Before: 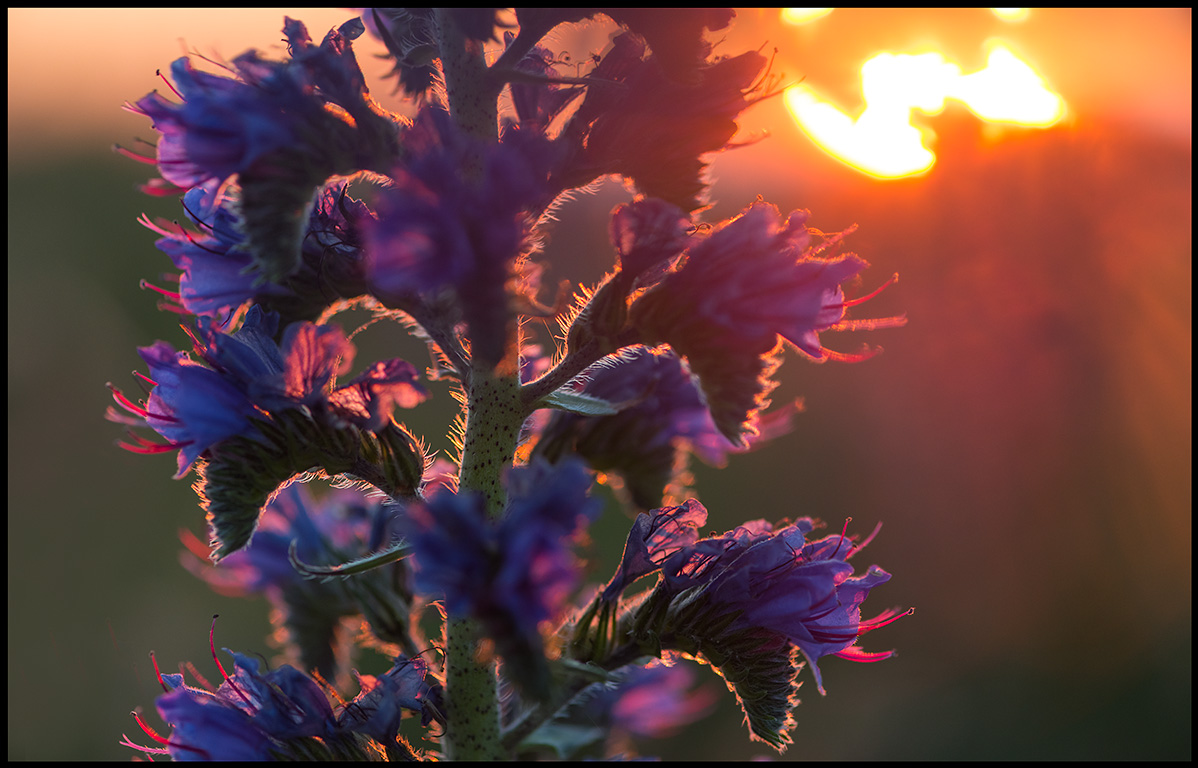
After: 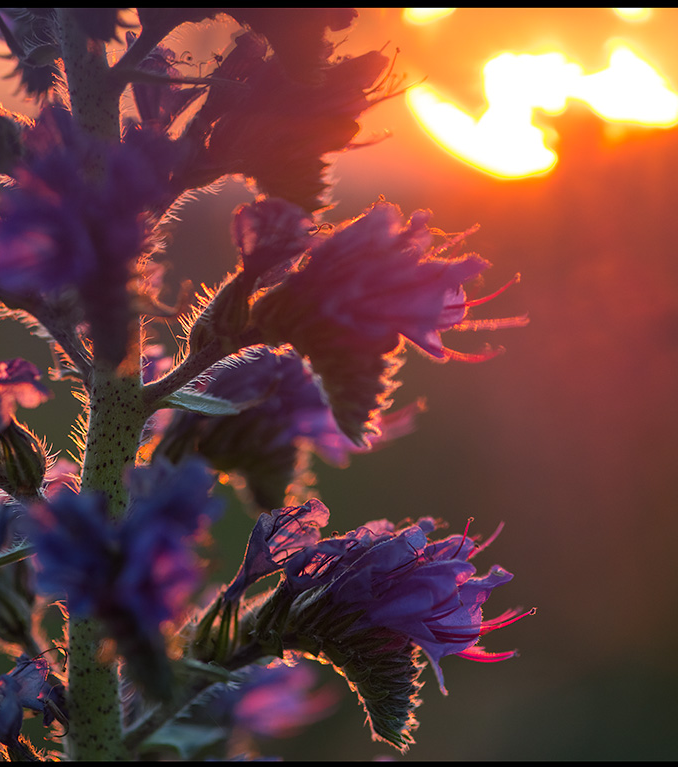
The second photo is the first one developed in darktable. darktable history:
crop: left 31.553%, top 0.003%, right 11.792%
